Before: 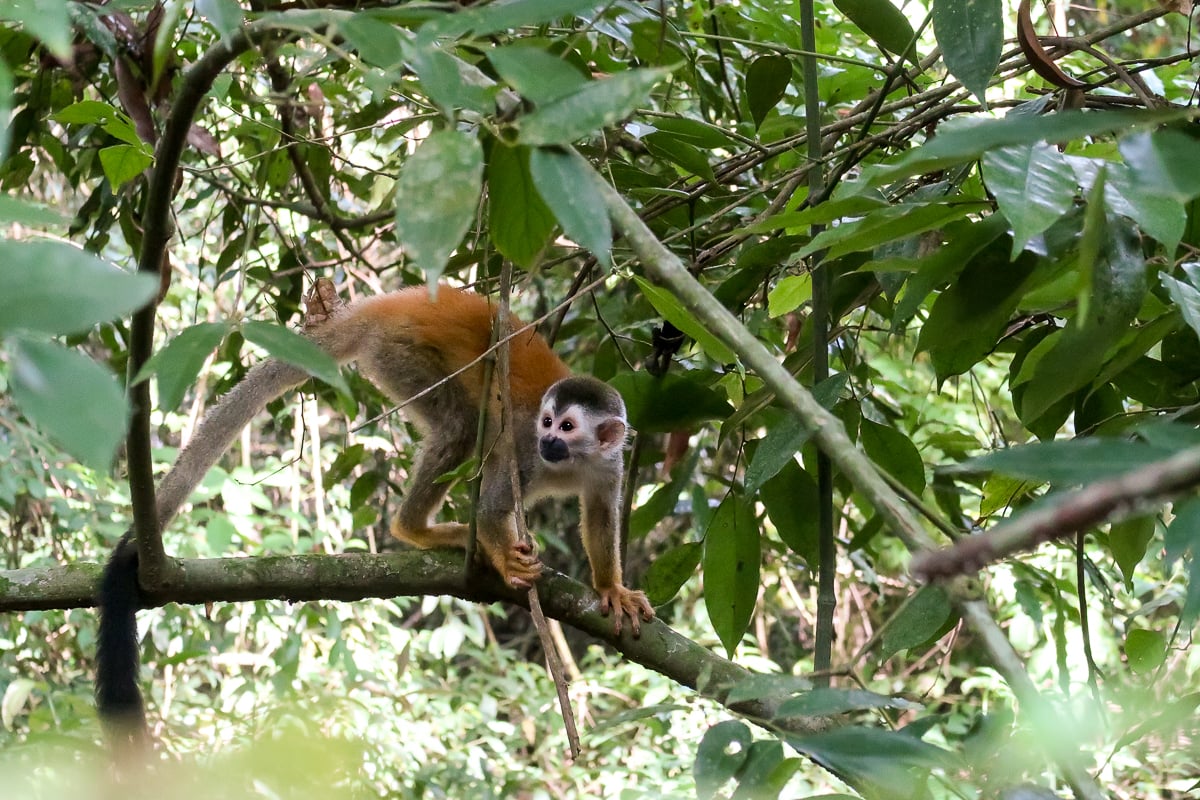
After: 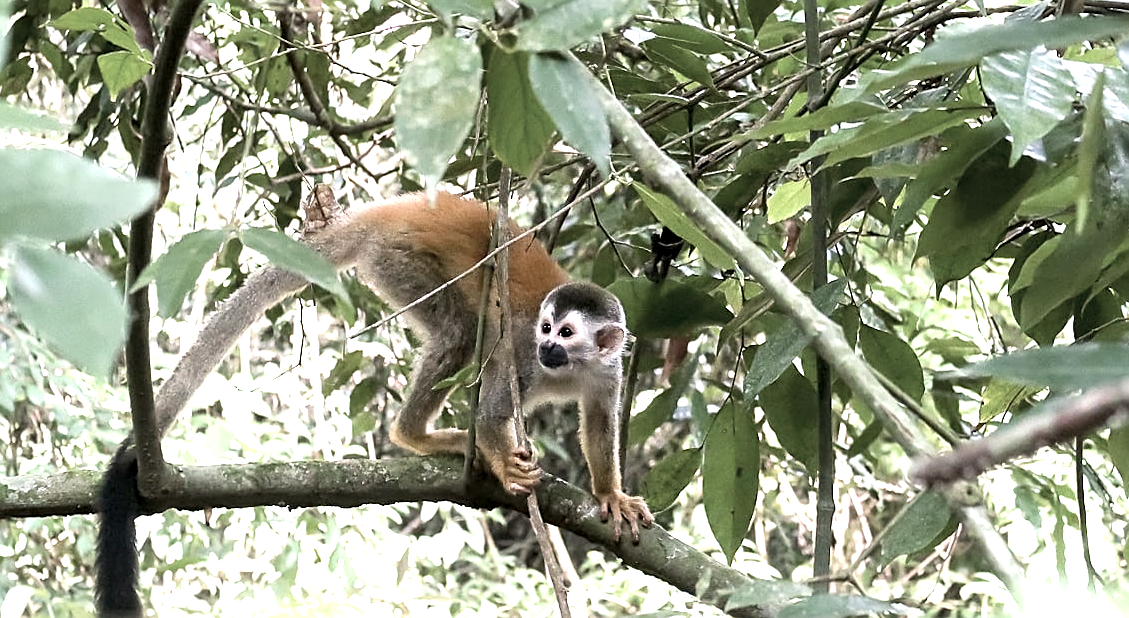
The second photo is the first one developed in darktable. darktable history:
exposure: black level correction 0.001, exposure 1.119 EV, compensate exposure bias true, compensate highlight preservation false
crop and rotate: angle 0.074°, top 11.695%, right 5.73%, bottom 10.798%
sharpen: on, module defaults
color zones: curves: ch1 [(0, 0.292) (0.001, 0.292) (0.2, 0.264) (0.4, 0.248) (0.6, 0.248) (0.8, 0.264) (0.999, 0.292) (1, 0.292)]
